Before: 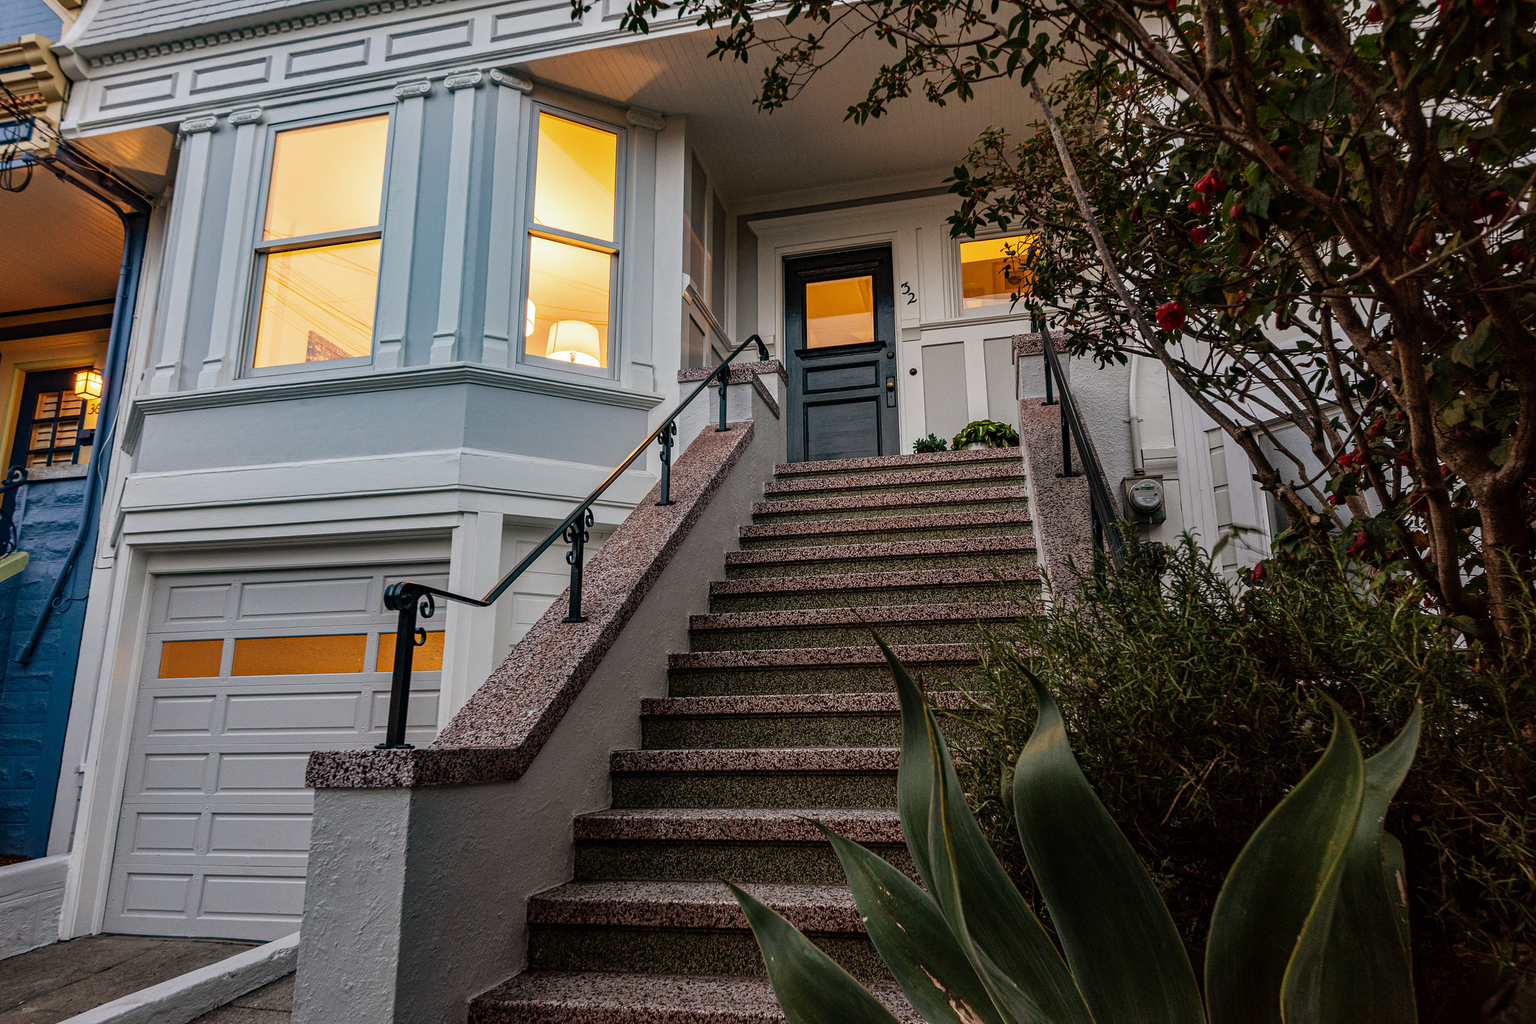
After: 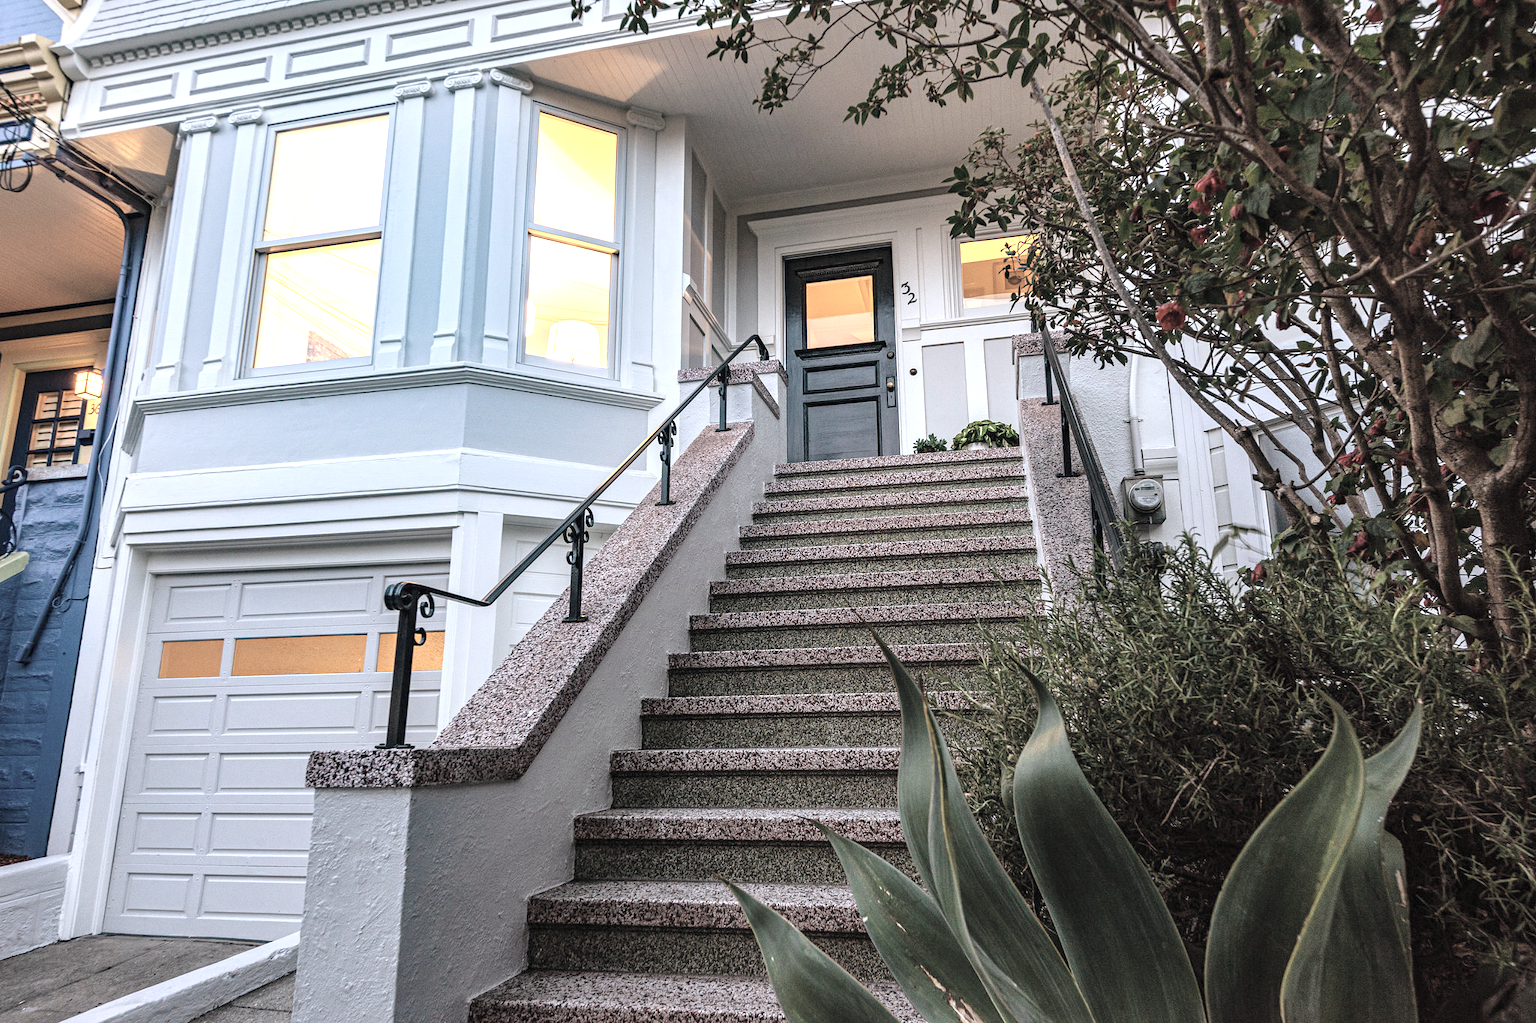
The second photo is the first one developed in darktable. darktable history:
contrast brightness saturation: brightness 0.18, saturation -0.5
color calibration: output R [0.994, 0.059, -0.119, 0], output G [-0.036, 1.09, -0.119, 0], output B [0.078, -0.108, 0.961, 0], illuminant custom, x 0.371, y 0.382, temperature 4281.14 K
exposure: black level correction 0, exposure 1.1 EV, compensate highlight preservation false
